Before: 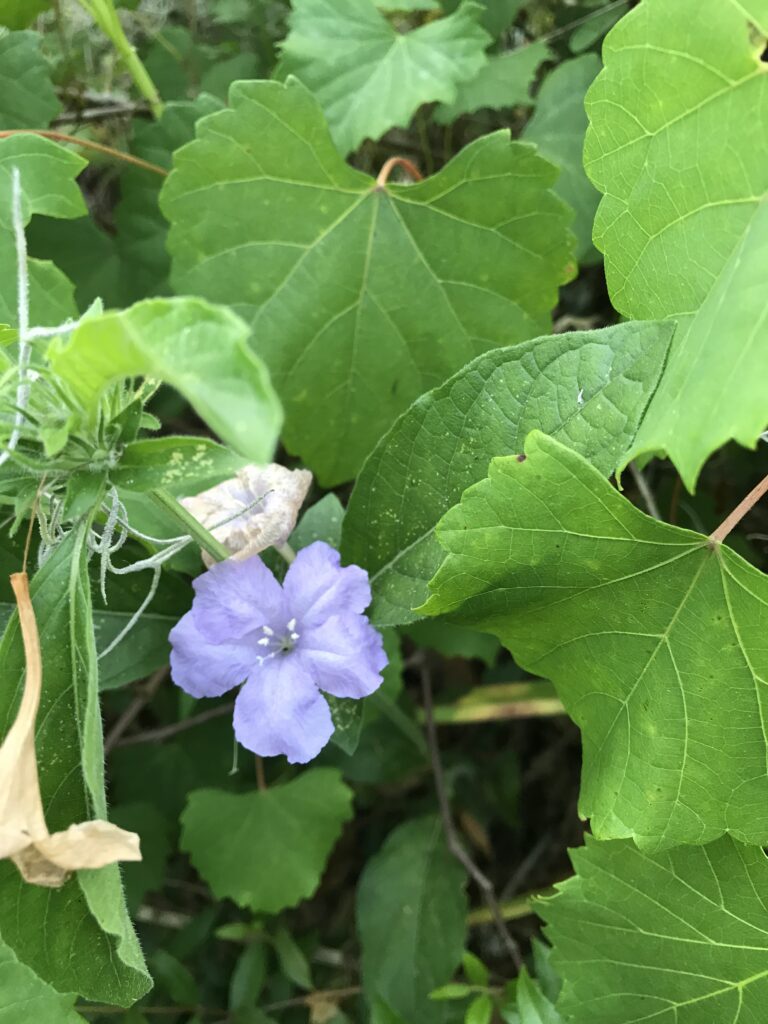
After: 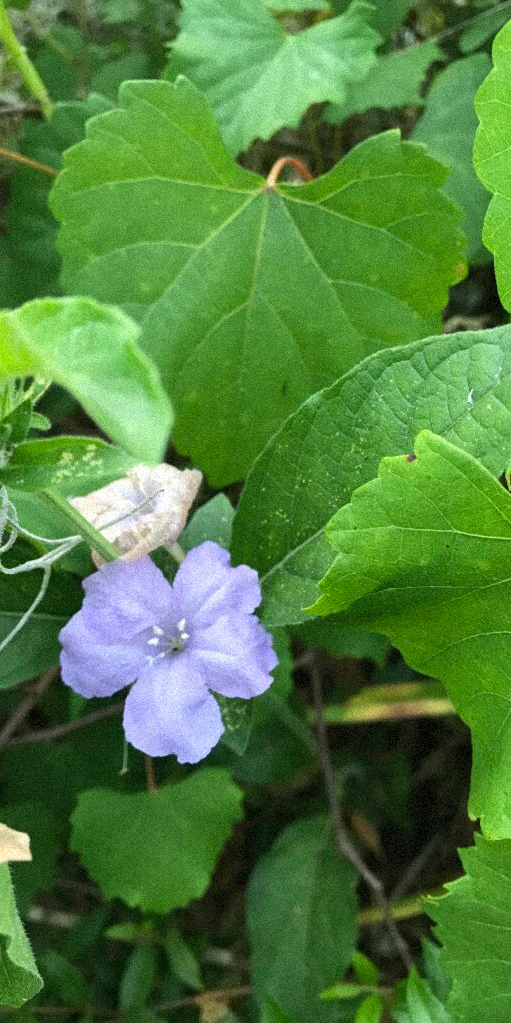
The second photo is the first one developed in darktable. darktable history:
grain: coarseness 9.38 ISO, strength 34.99%, mid-tones bias 0%
crop and rotate: left 14.385%, right 18.948%
